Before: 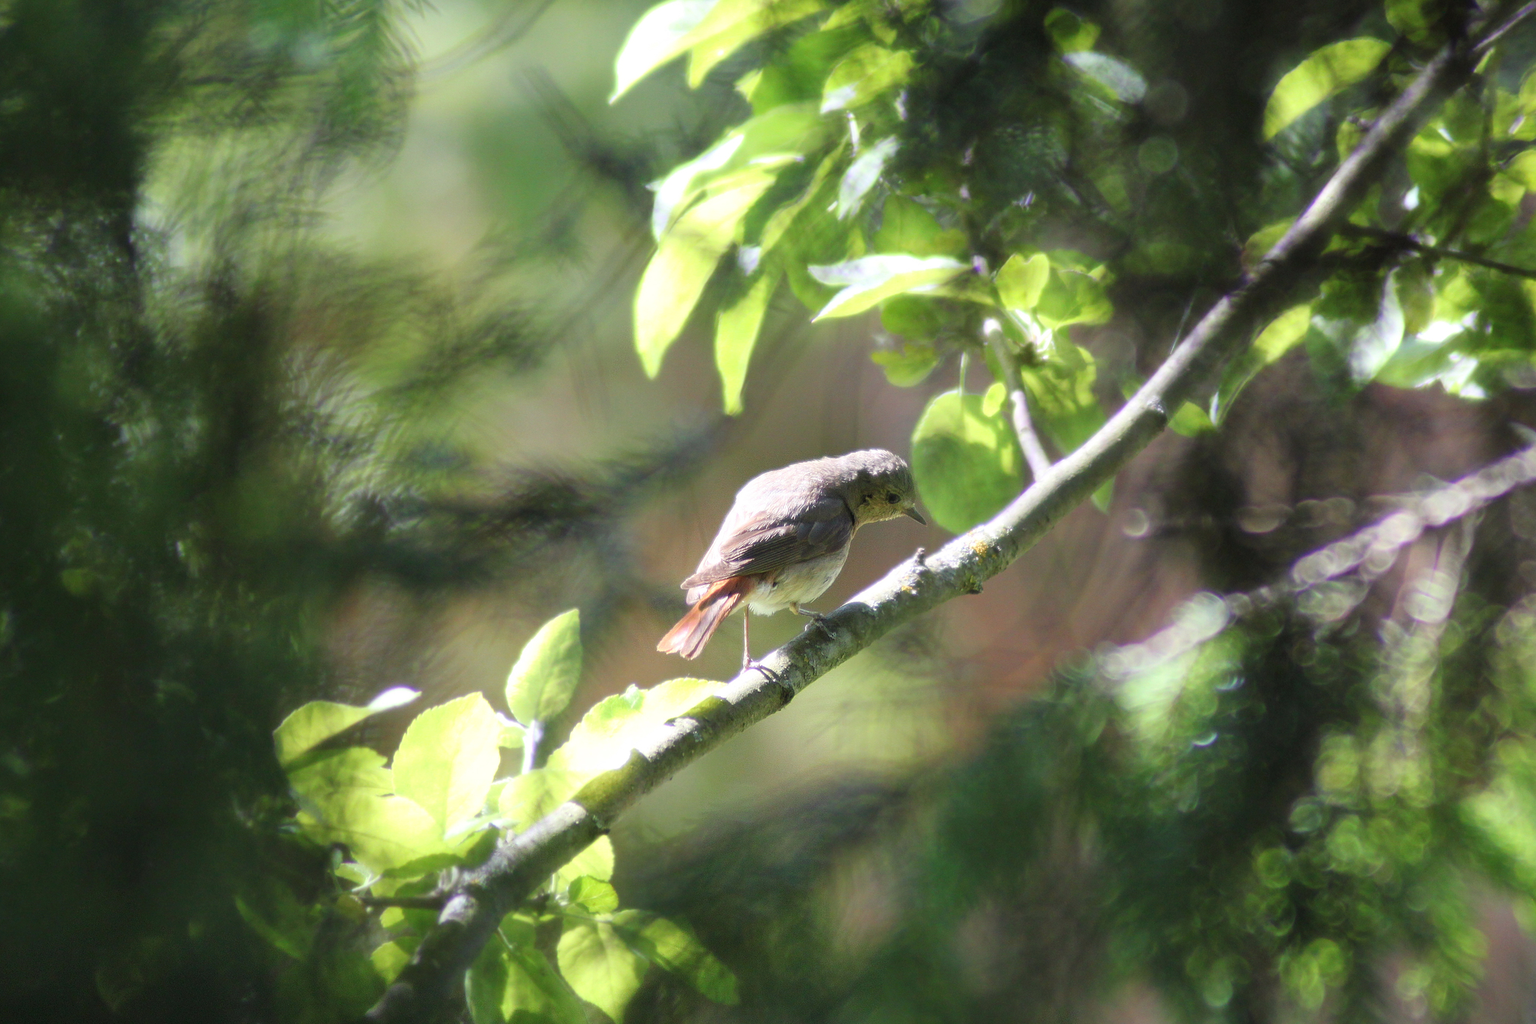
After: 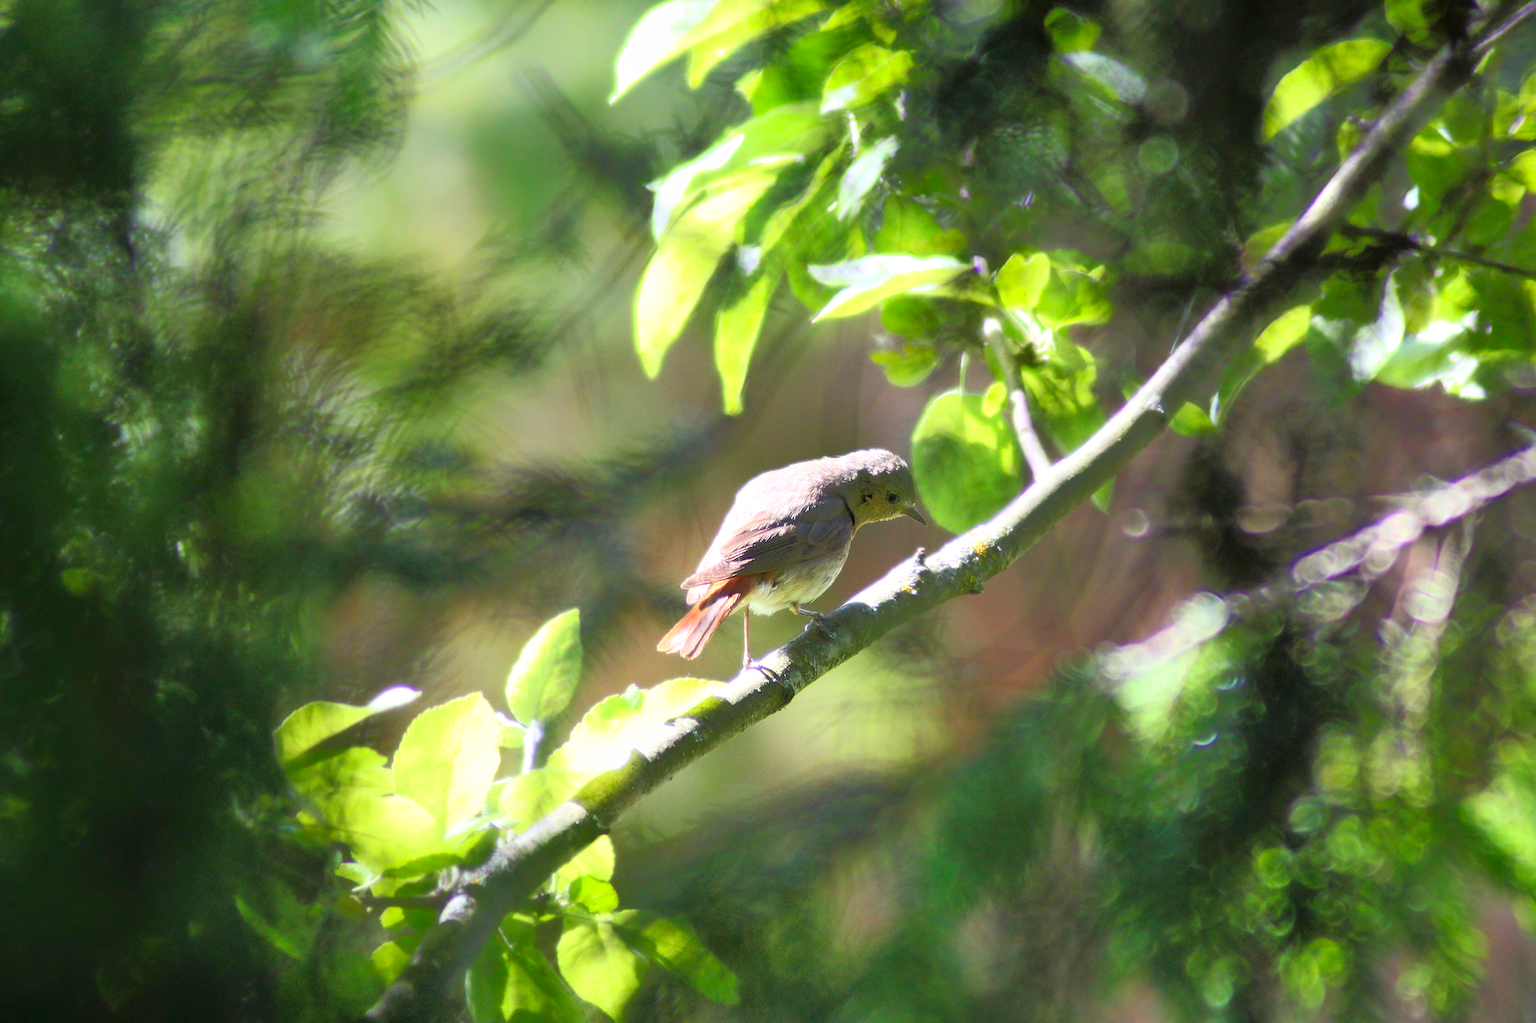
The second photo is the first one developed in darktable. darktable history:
tone equalizer: -8 EV -0.528 EV, -7 EV -0.319 EV, -6 EV -0.083 EV, -5 EV 0.413 EV, -4 EV 0.985 EV, -3 EV 0.791 EV, -2 EV -0.01 EV, -1 EV 0.14 EV, +0 EV -0.012 EV, smoothing 1
contrast brightness saturation: contrast 0.16, saturation 0.32
